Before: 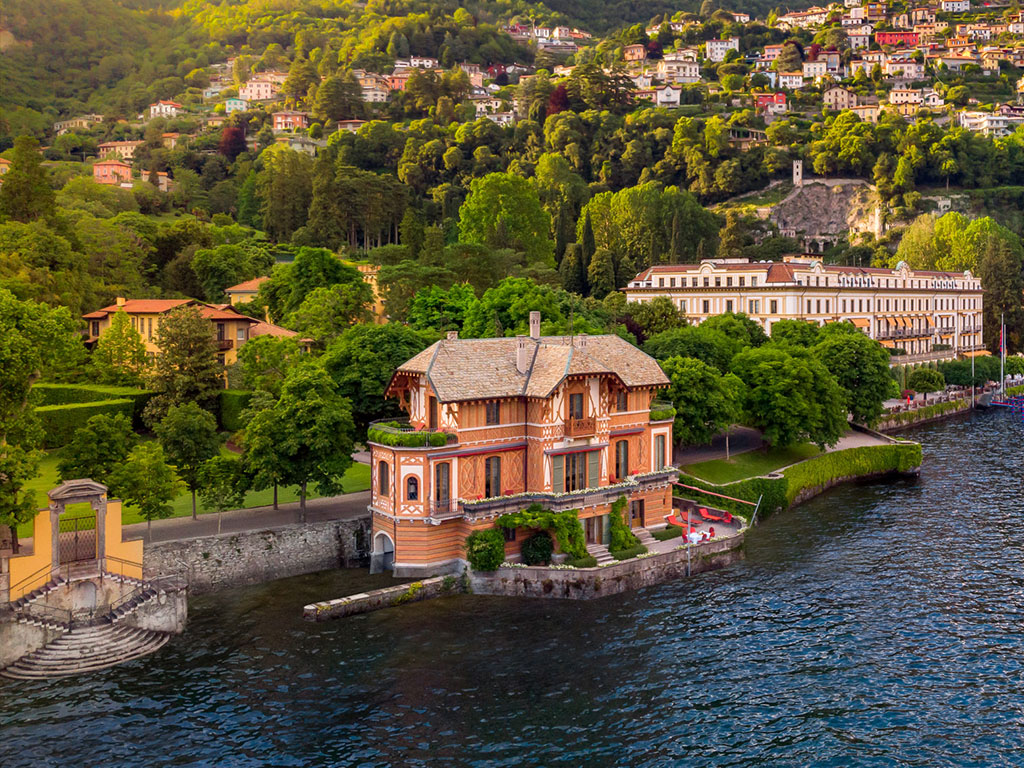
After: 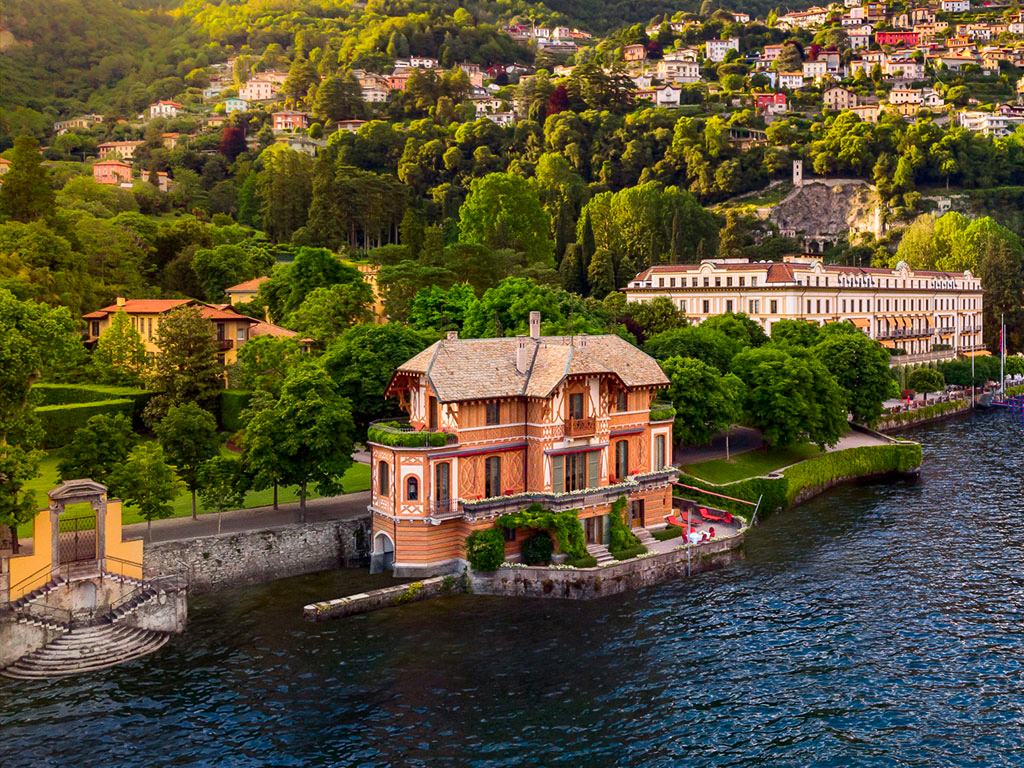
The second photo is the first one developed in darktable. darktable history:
contrast brightness saturation: contrast 0.146, brightness -0.01, saturation 0.1
